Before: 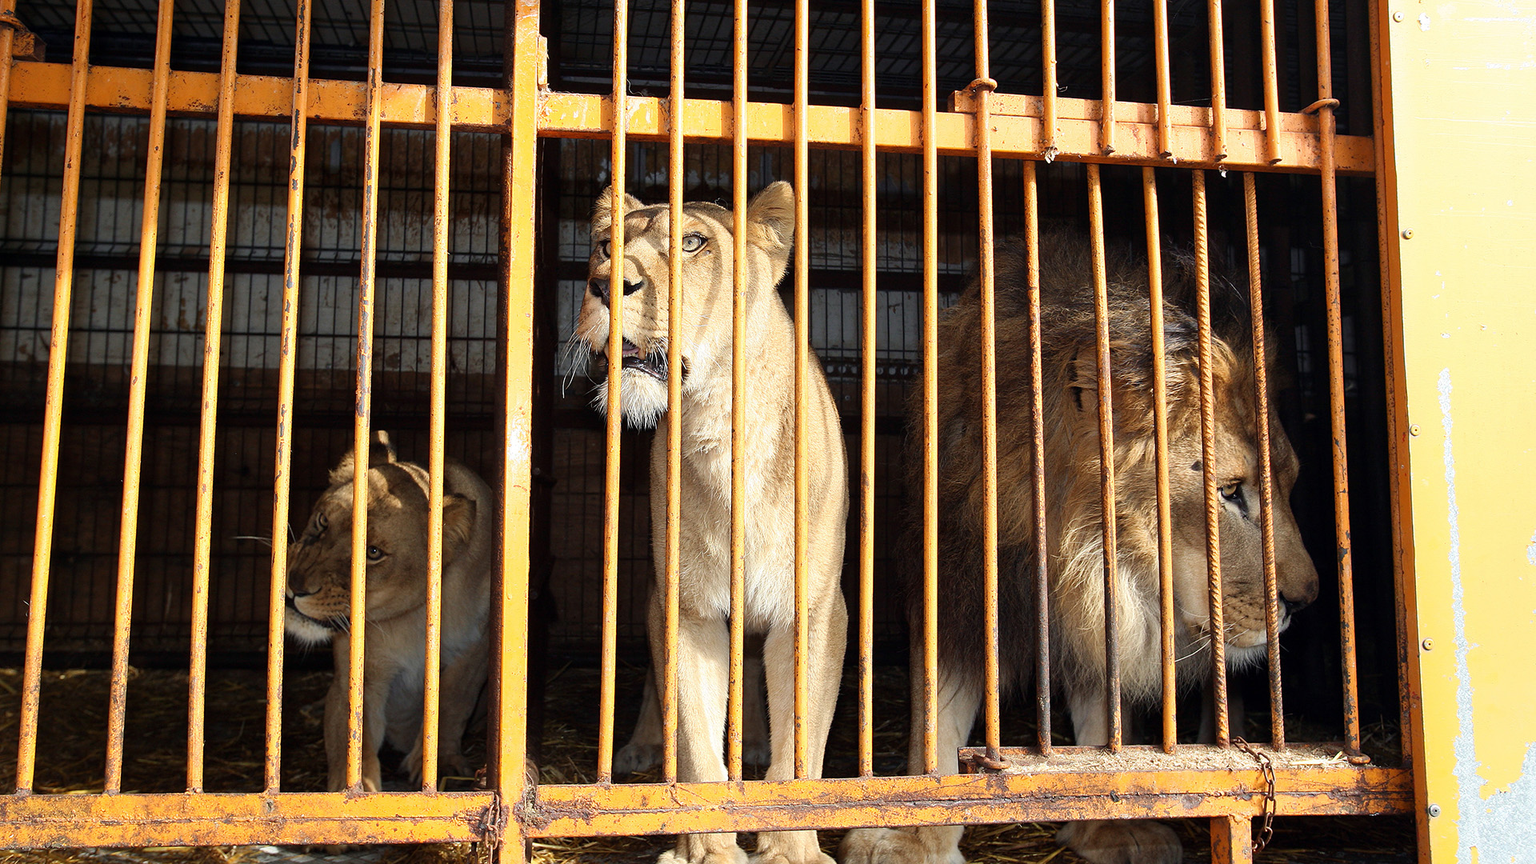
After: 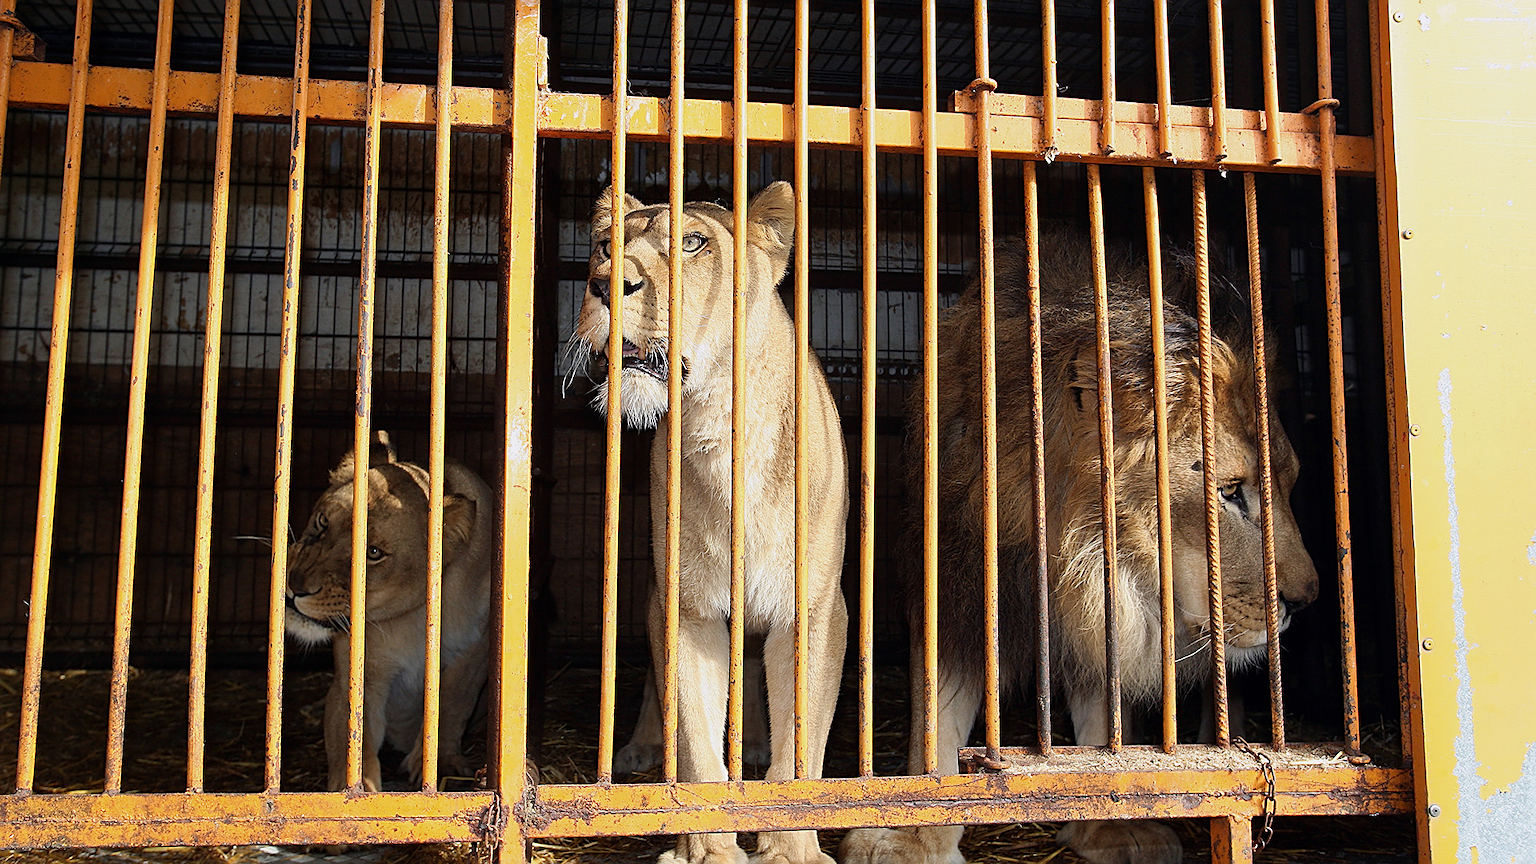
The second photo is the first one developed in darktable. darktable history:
white balance: red 1.004, blue 1.024
sharpen: on, module defaults
exposure: exposure -0.242 EV, compensate highlight preservation false
